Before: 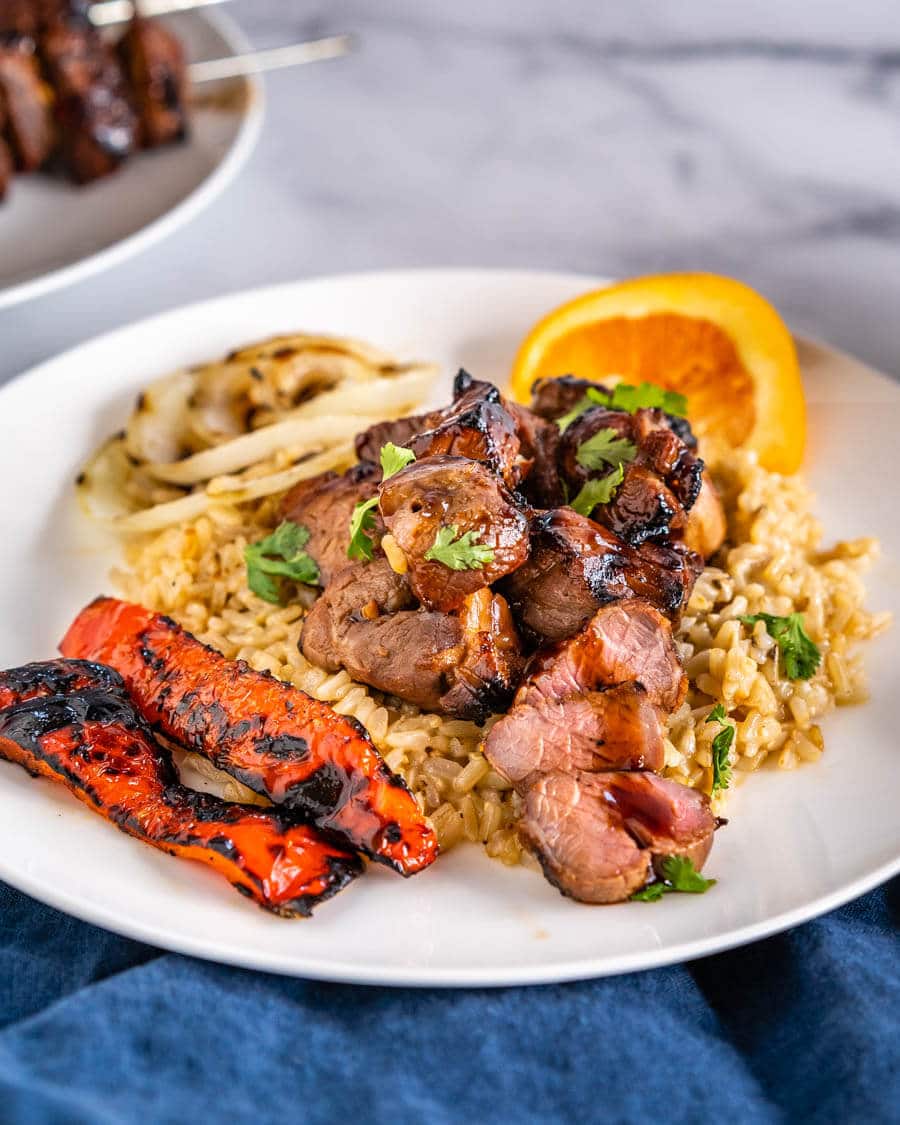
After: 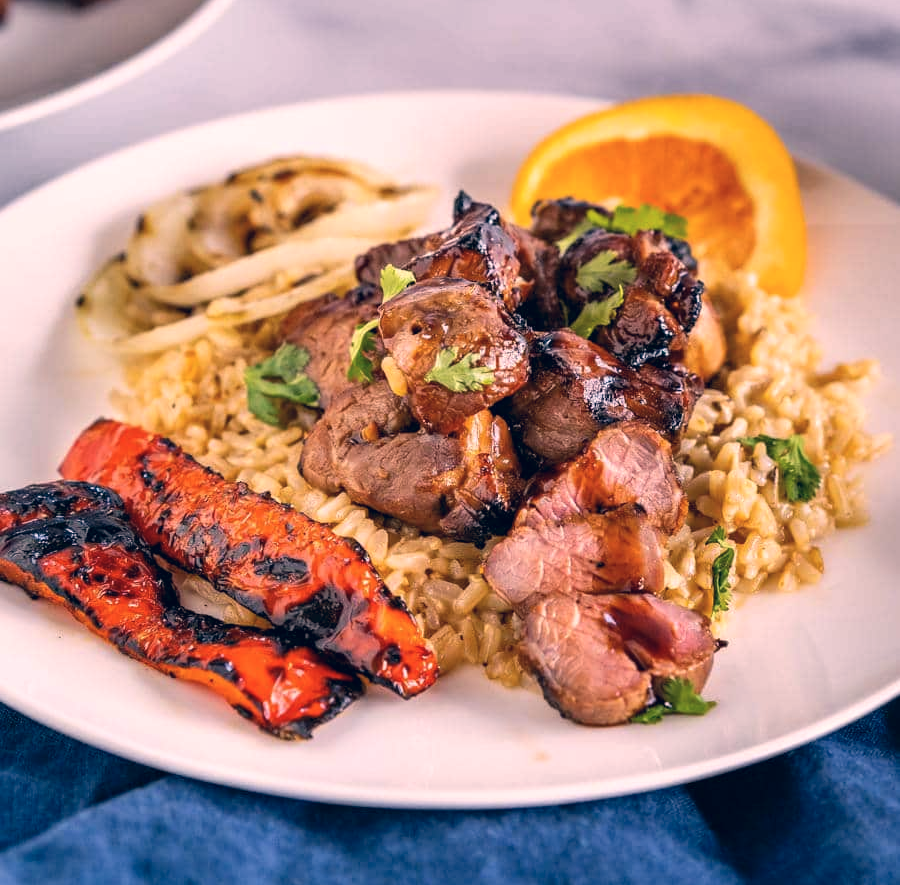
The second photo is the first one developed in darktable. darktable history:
crop and rotate: top 15.844%, bottom 5.476%
color correction: highlights a* 13.72, highlights b* 6.17, shadows a* -6.19, shadows b* -15.18, saturation 0.861
contrast brightness saturation: contrast 0.041, saturation 0.07
